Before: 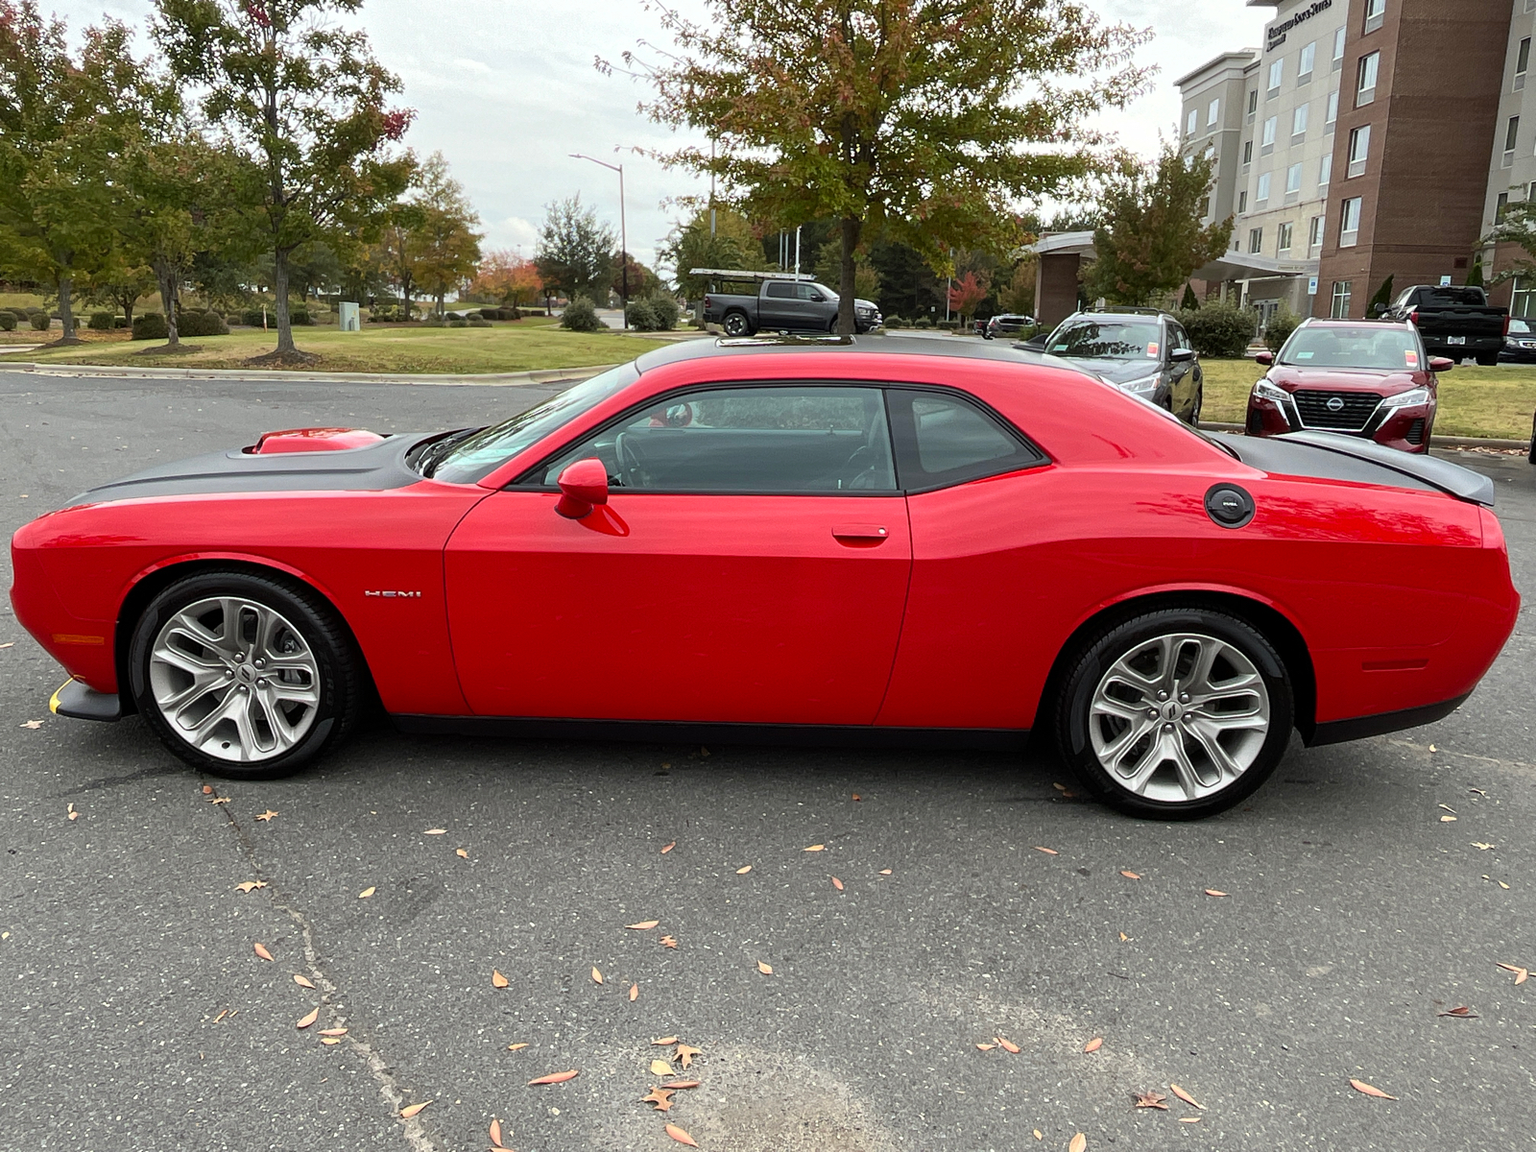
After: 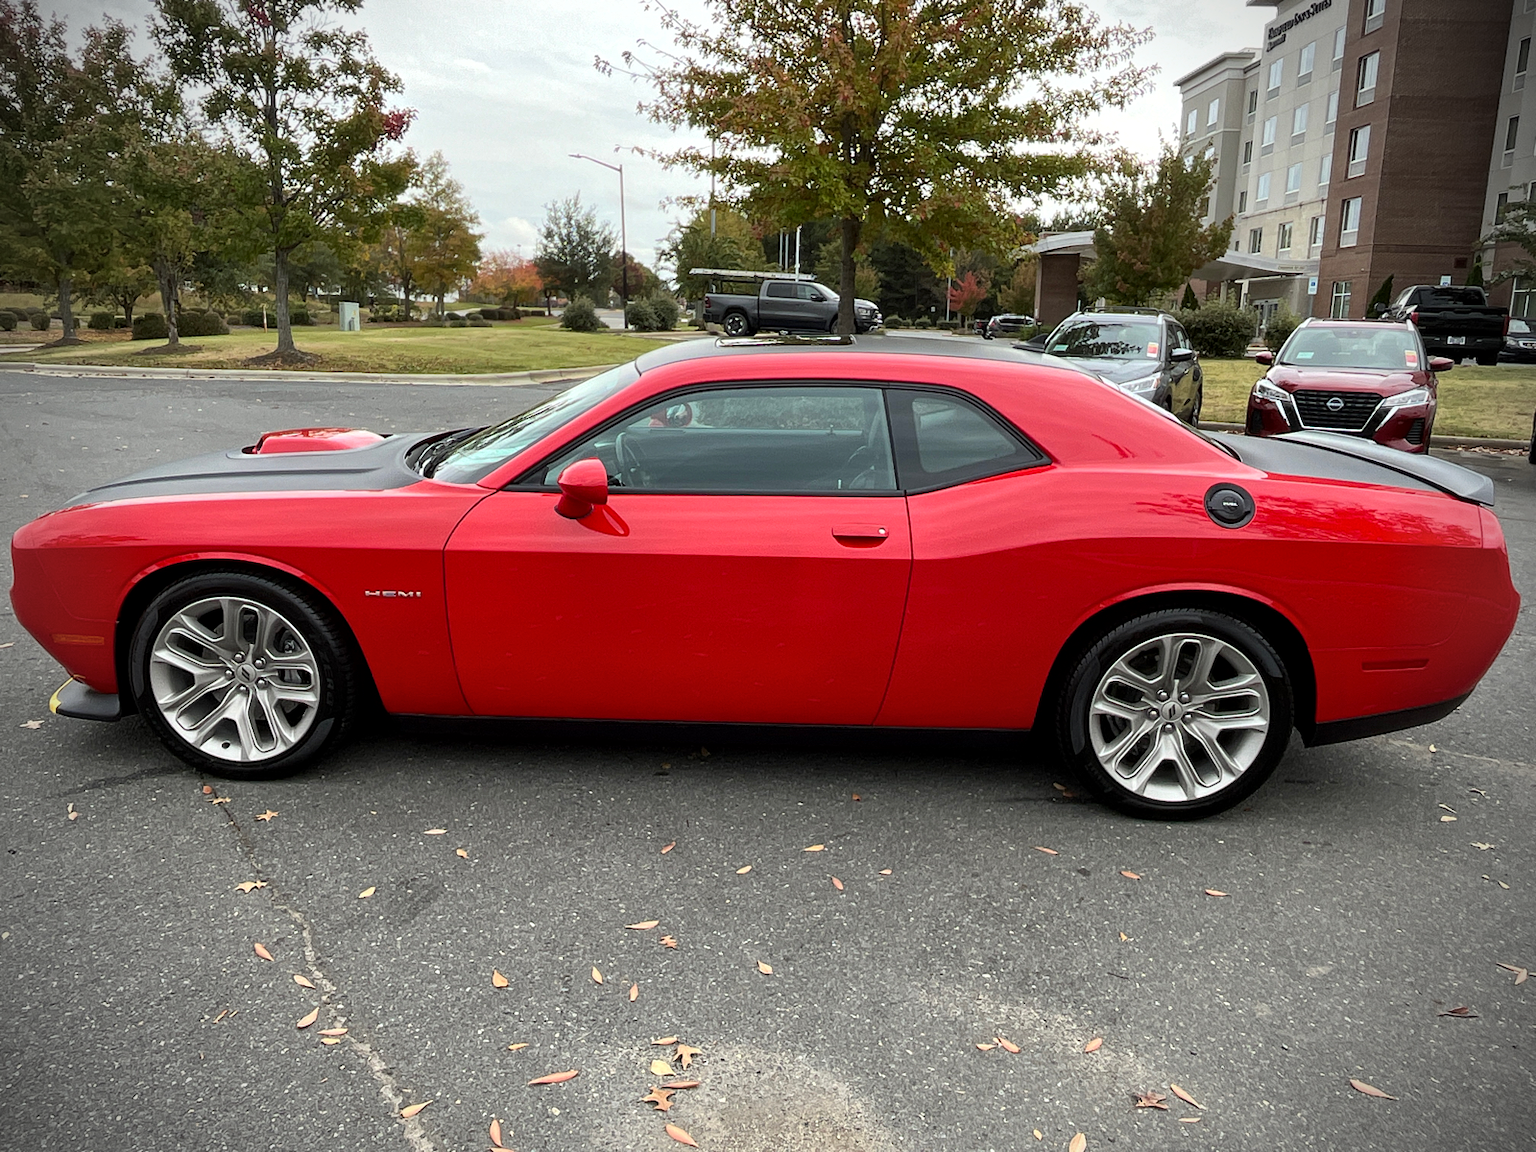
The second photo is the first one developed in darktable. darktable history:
local contrast: mode bilateral grid, contrast 20, coarseness 50, detail 119%, midtone range 0.2
vignetting: brightness -0.798
